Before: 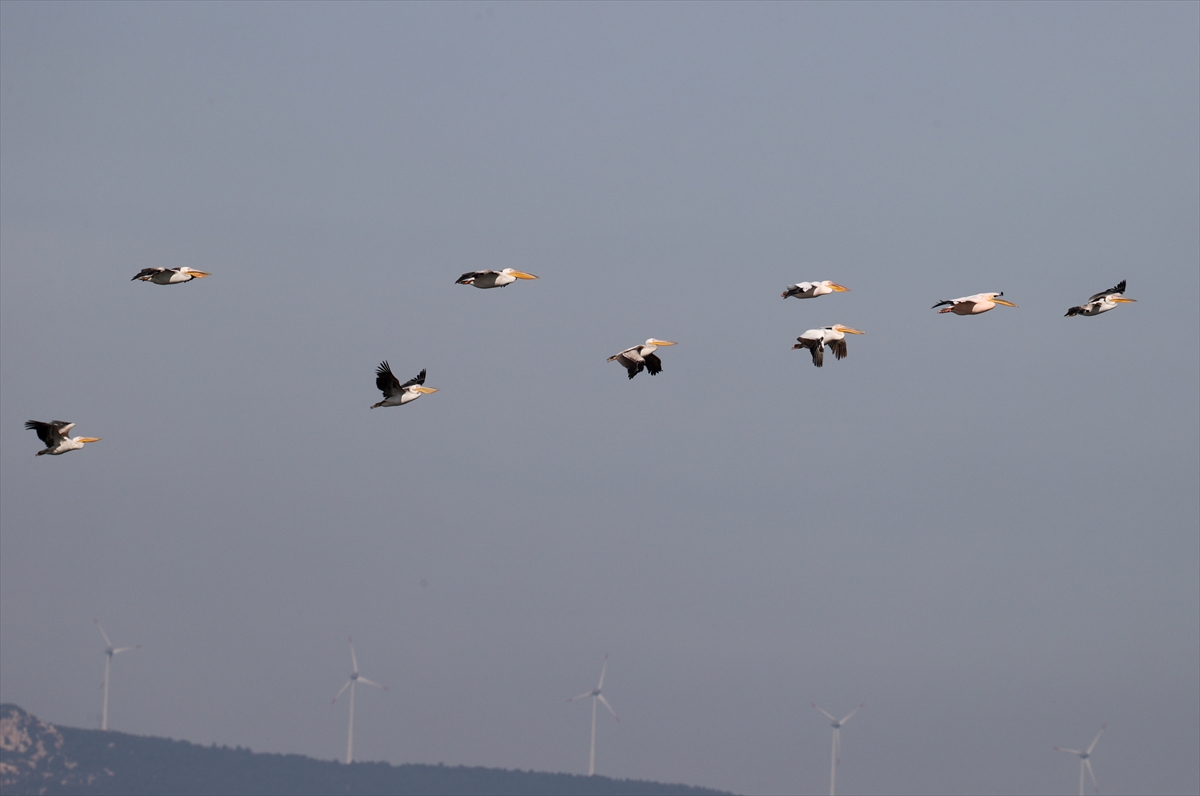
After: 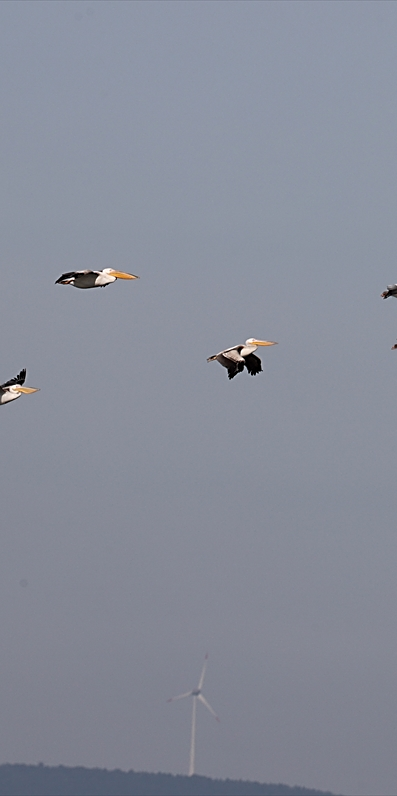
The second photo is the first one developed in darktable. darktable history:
exposure: compensate highlight preservation false
crop: left 33.391%, right 33.473%
sharpen: on, module defaults
